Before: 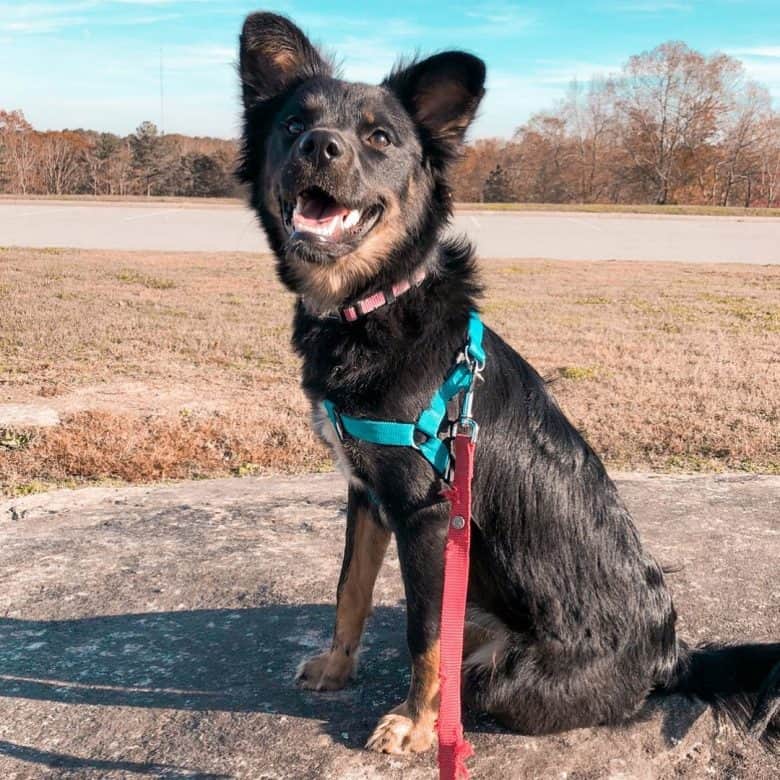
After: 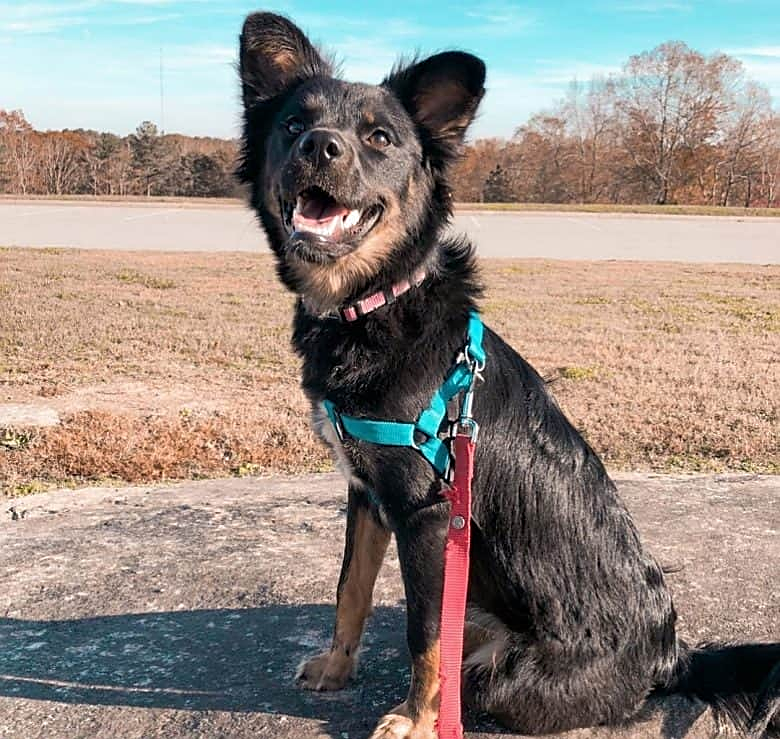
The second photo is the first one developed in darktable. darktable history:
crop and rotate: top 0.01%, bottom 5.211%
sharpen: on, module defaults
